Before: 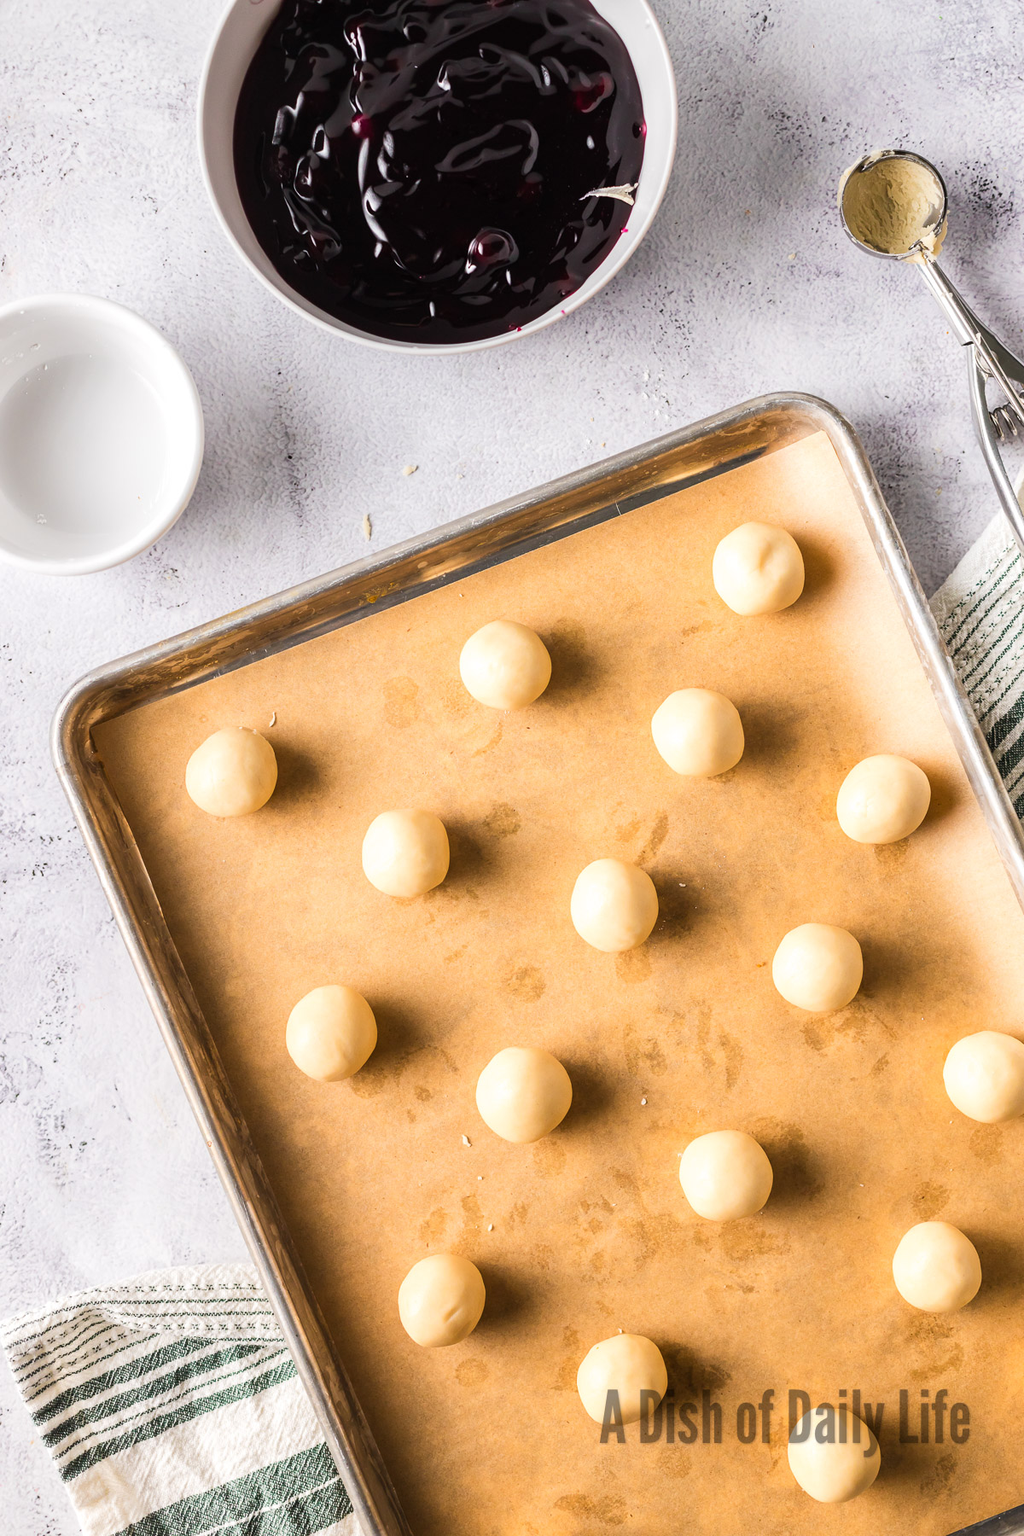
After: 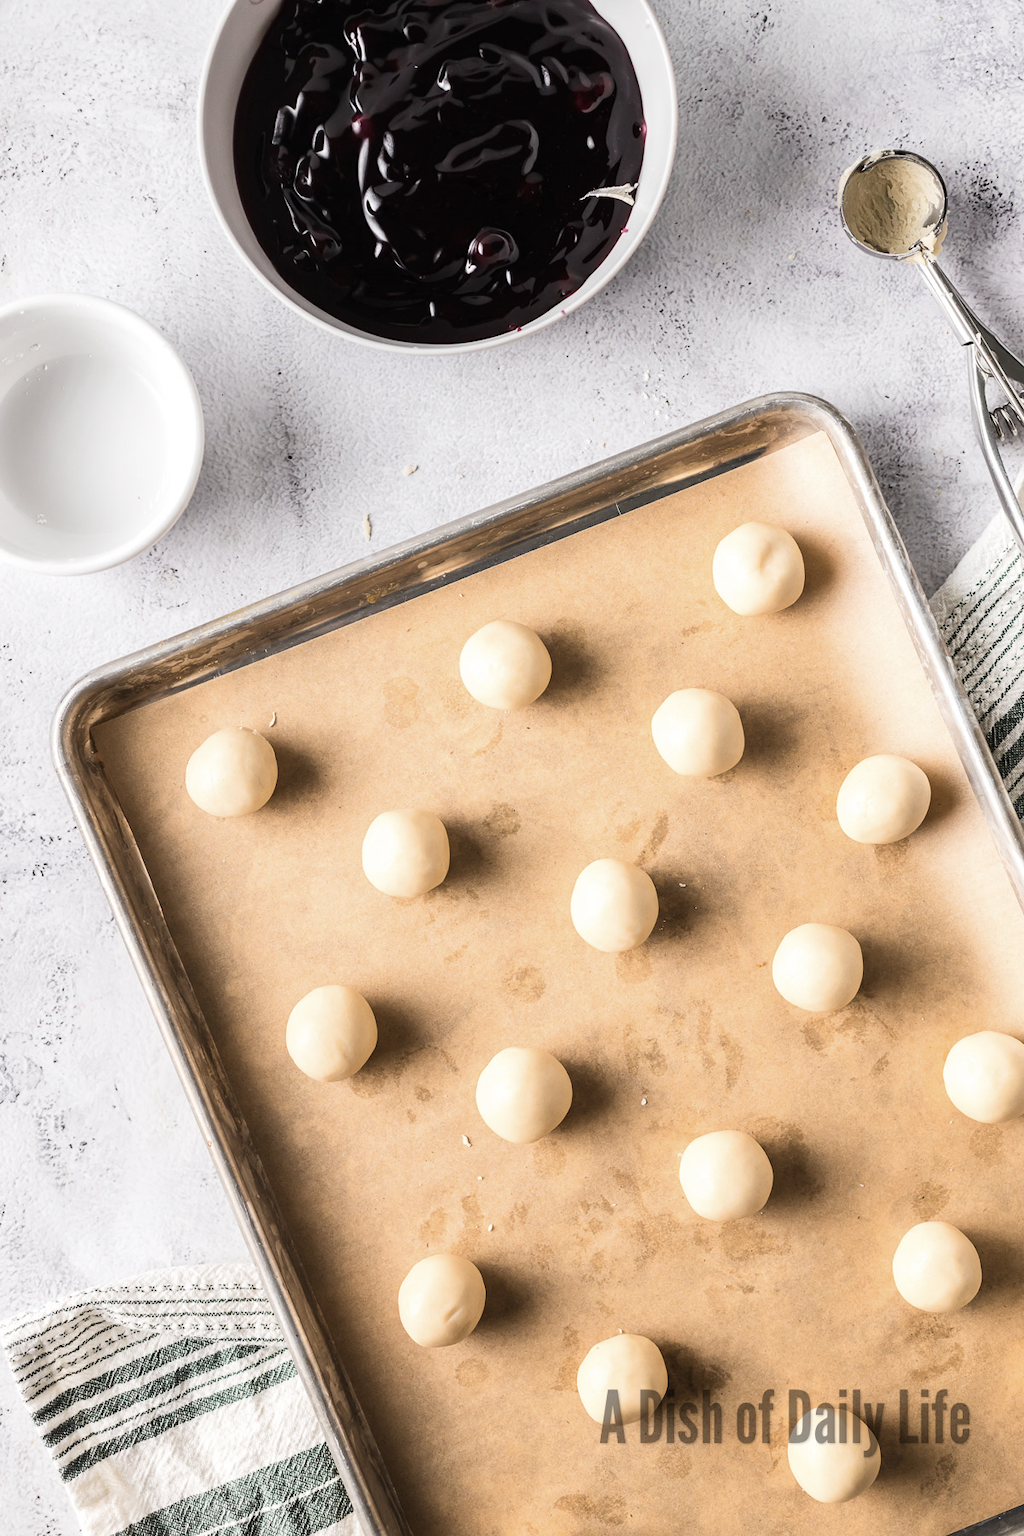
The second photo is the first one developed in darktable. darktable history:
contrast brightness saturation: contrast 0.097, saturation -0.378
